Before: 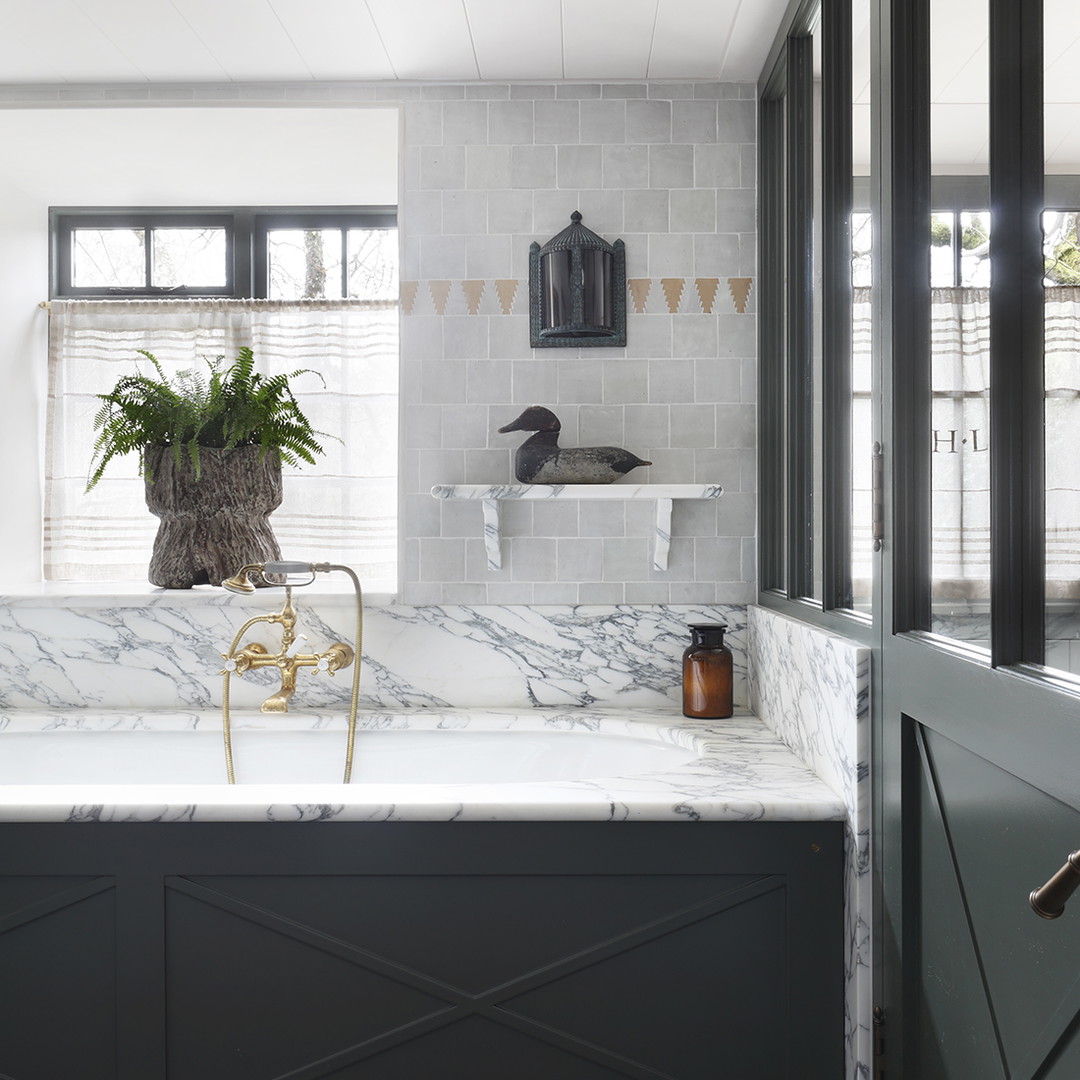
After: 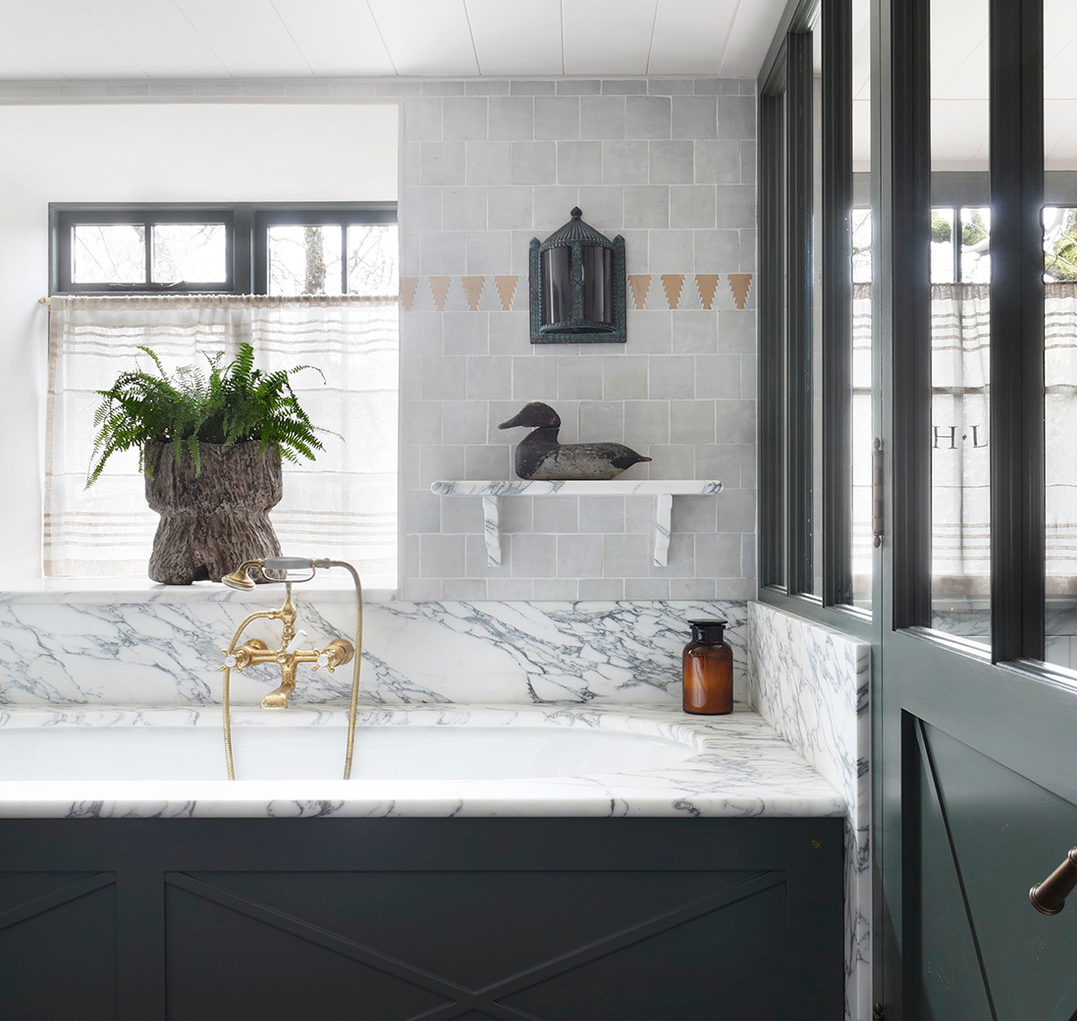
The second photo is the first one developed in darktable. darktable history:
crop: top 0.434%, right 0.264%, bottom 5.022%
